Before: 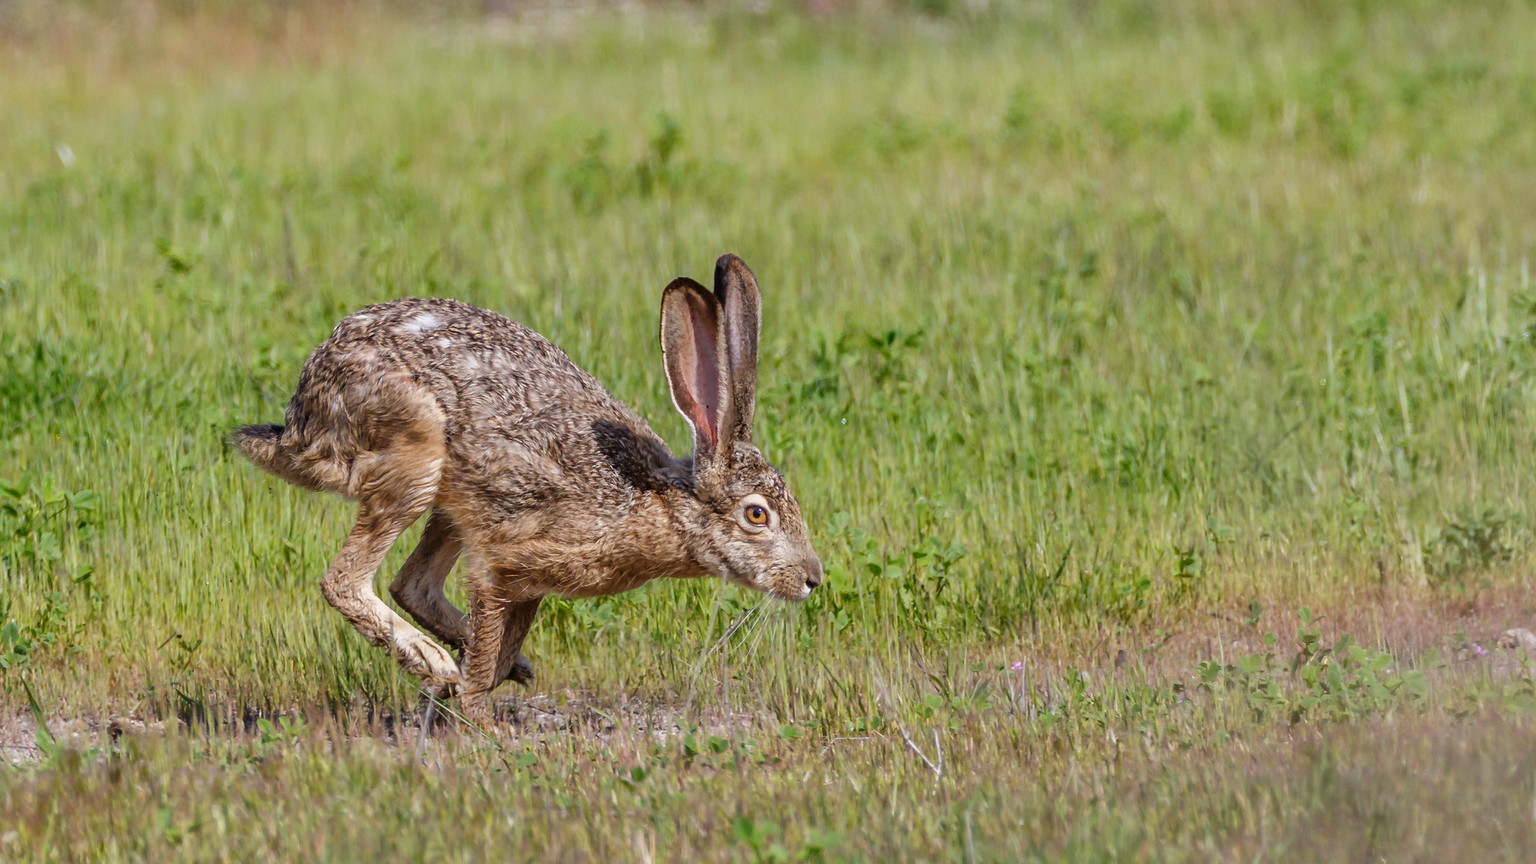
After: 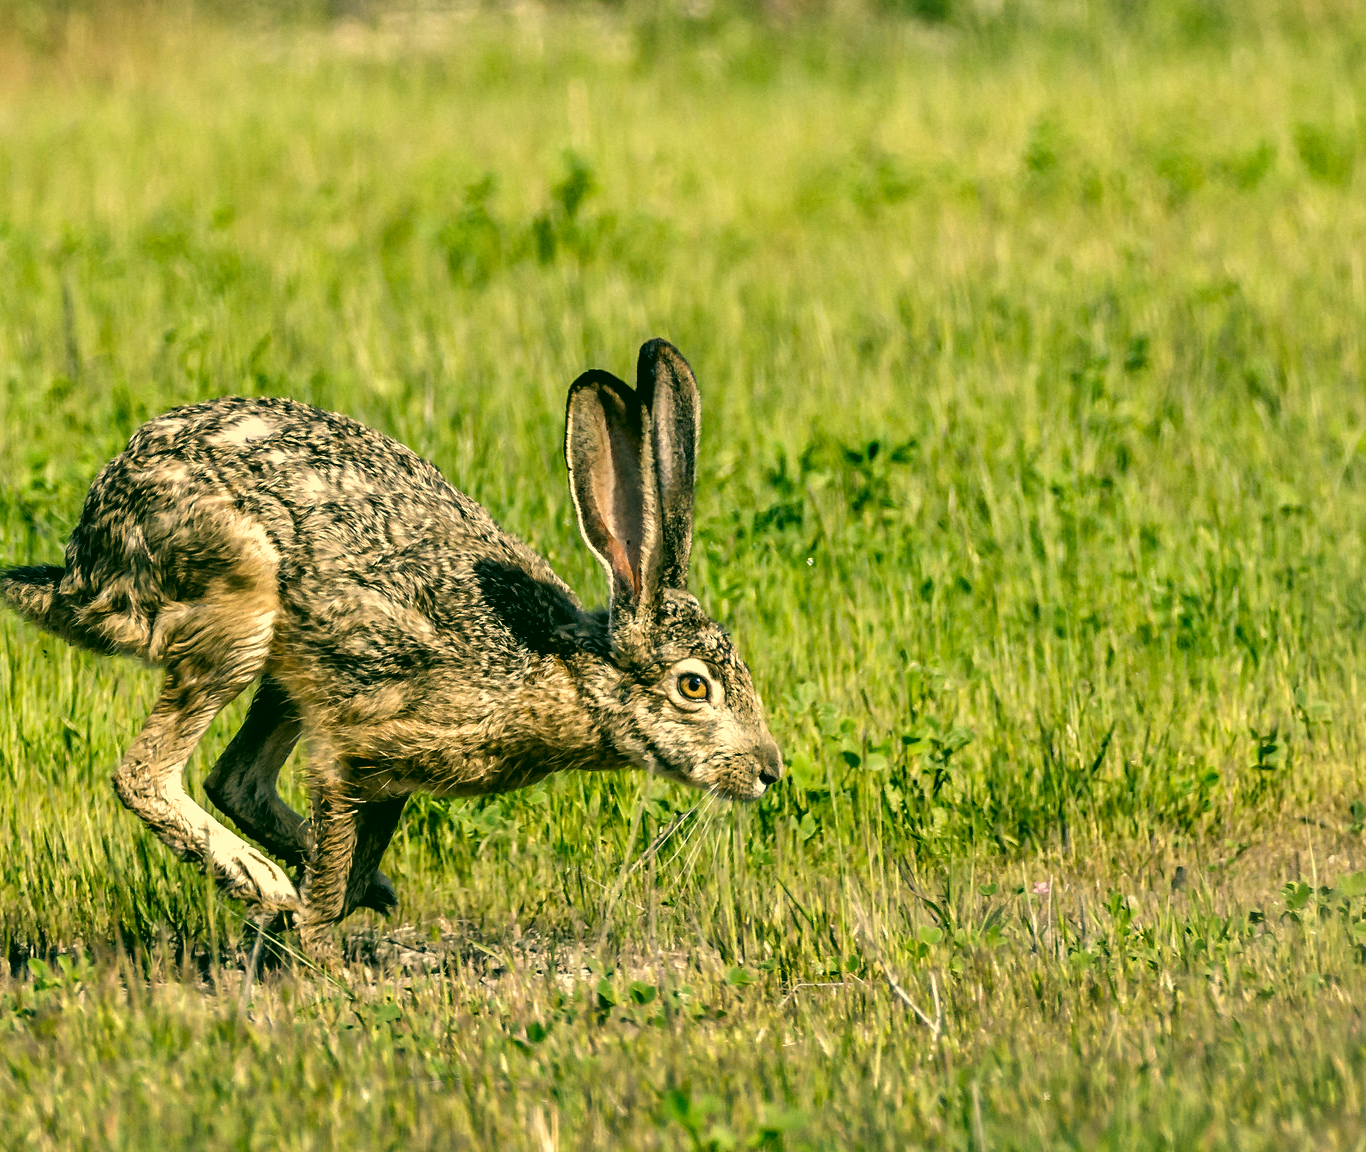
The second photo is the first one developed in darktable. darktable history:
color correction: highlights a* 5.65, highlights b* 33.6, shadows a* -25.77, shadows b* 4.03
filmic rgb: black relative exposure -8.29 EV, white relative exposure 2.22 EV, hardness 7.06, latitude 85.21%, contrast 1.68, highlights saturation mix -3.41%, shadows ↔ highlights balance -3.02%, color science v6 (2022)
crop: left 15.405%, right 17.857%
